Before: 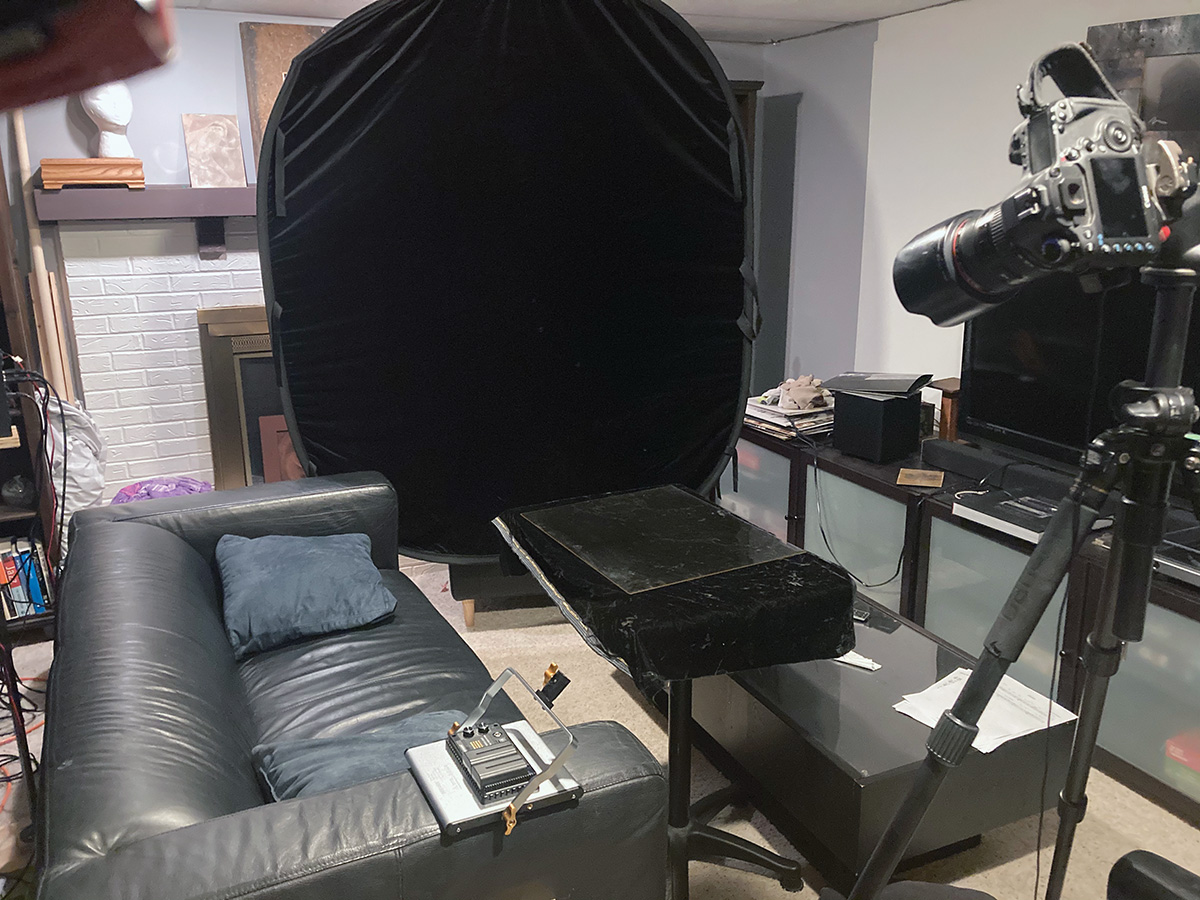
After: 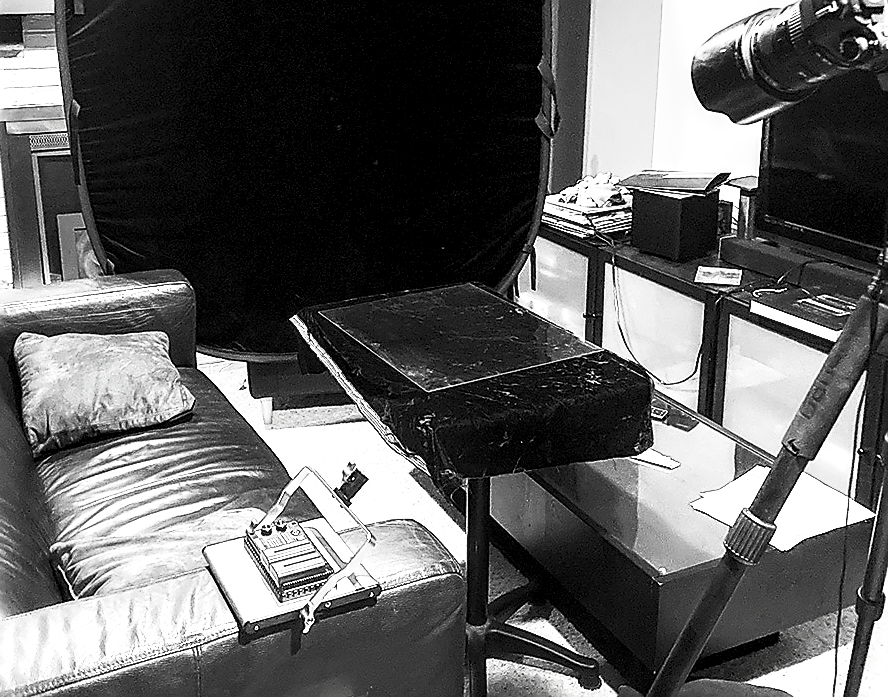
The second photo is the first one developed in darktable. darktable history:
tone equalizer: -8 EV -0.758 EV, -7 EV -0.737 EV, -6 EV -0.599 EV, -5 EV -0.383 EV, -3 EV 0.393 EV, -2 EV 0.6 EV, -1 EV 0.696 EV, +0 EV 0.763 EV, smoothing diameter 2.01%, edges refinement/feathering 22.84, mask exposure compensation -1.57 EV, filter diffusion 5
local contrast: highlights 60%, shadows 59%, detail 160%
sharpen: radius 1.387, amount 1.243, threshold 0.699
color balance rgb: global offset › luminance -0.409%, linear chroma grading › global chroma 15.659%, perceptual saturation grading › global saturation 20%, perceptual saturation grading › highlights -25.33%, perceptual saturation grading › shadows 49.33%, global vibrance 7.692%
contrast brightness saturation: contrast 0.546, brightness 0.48, saturation -0.987
crop: left 16.851%, top 22.445%, right 9.132%
exposure: exposure 0.129 EV, compensate exposure bias true, compensate highlight preservation false
